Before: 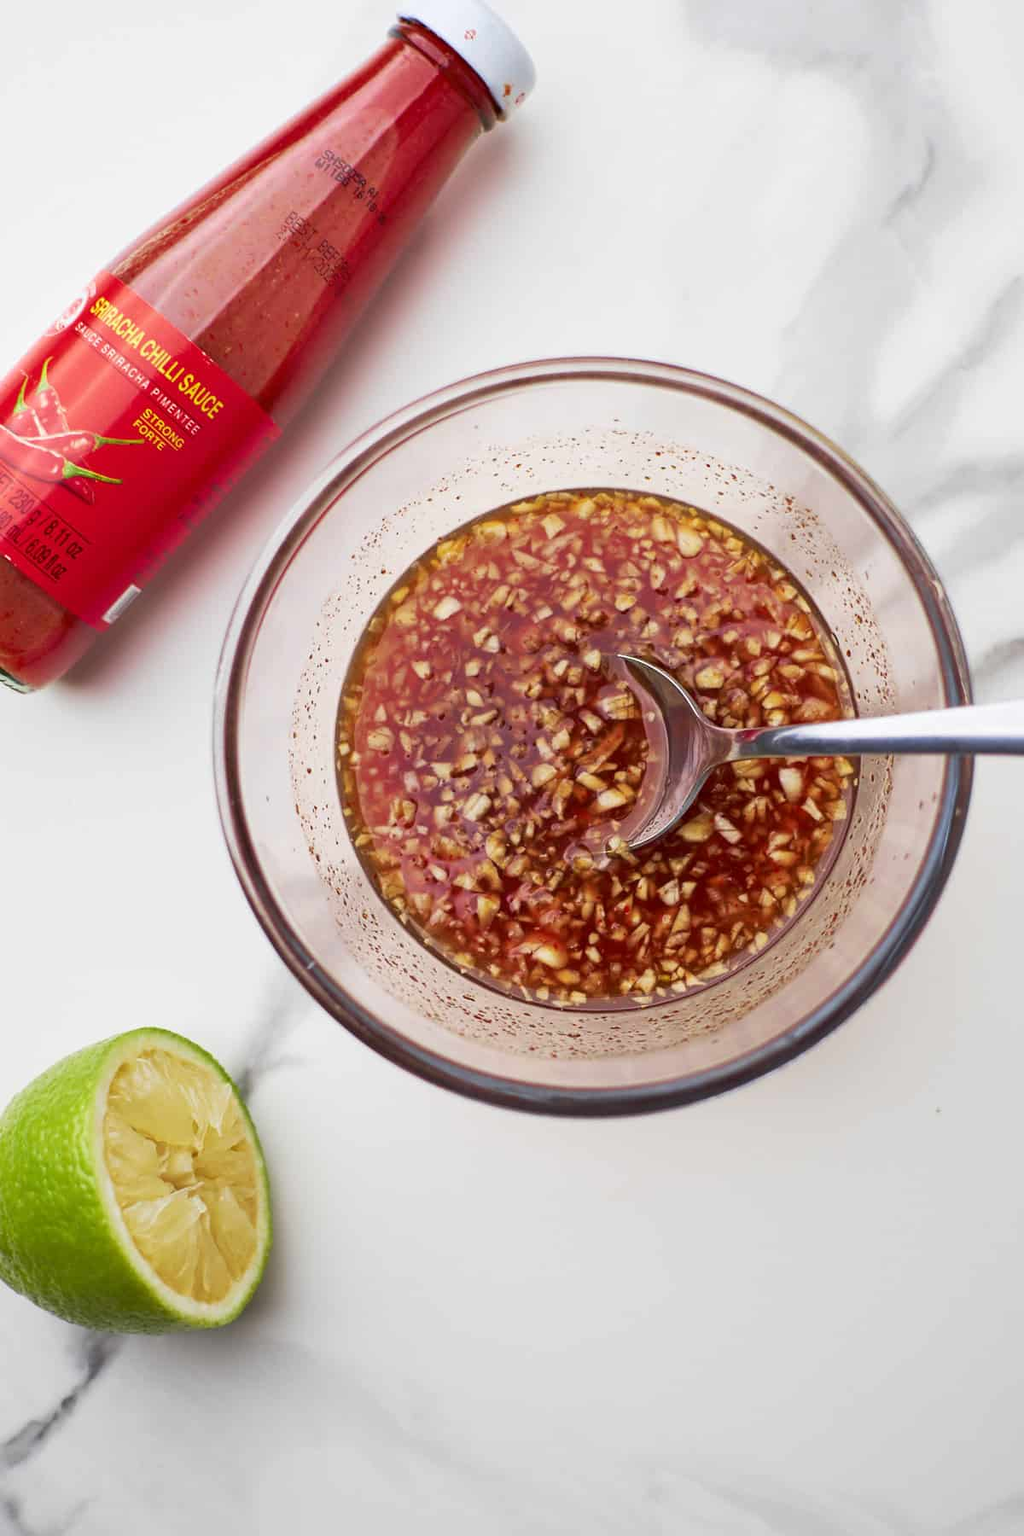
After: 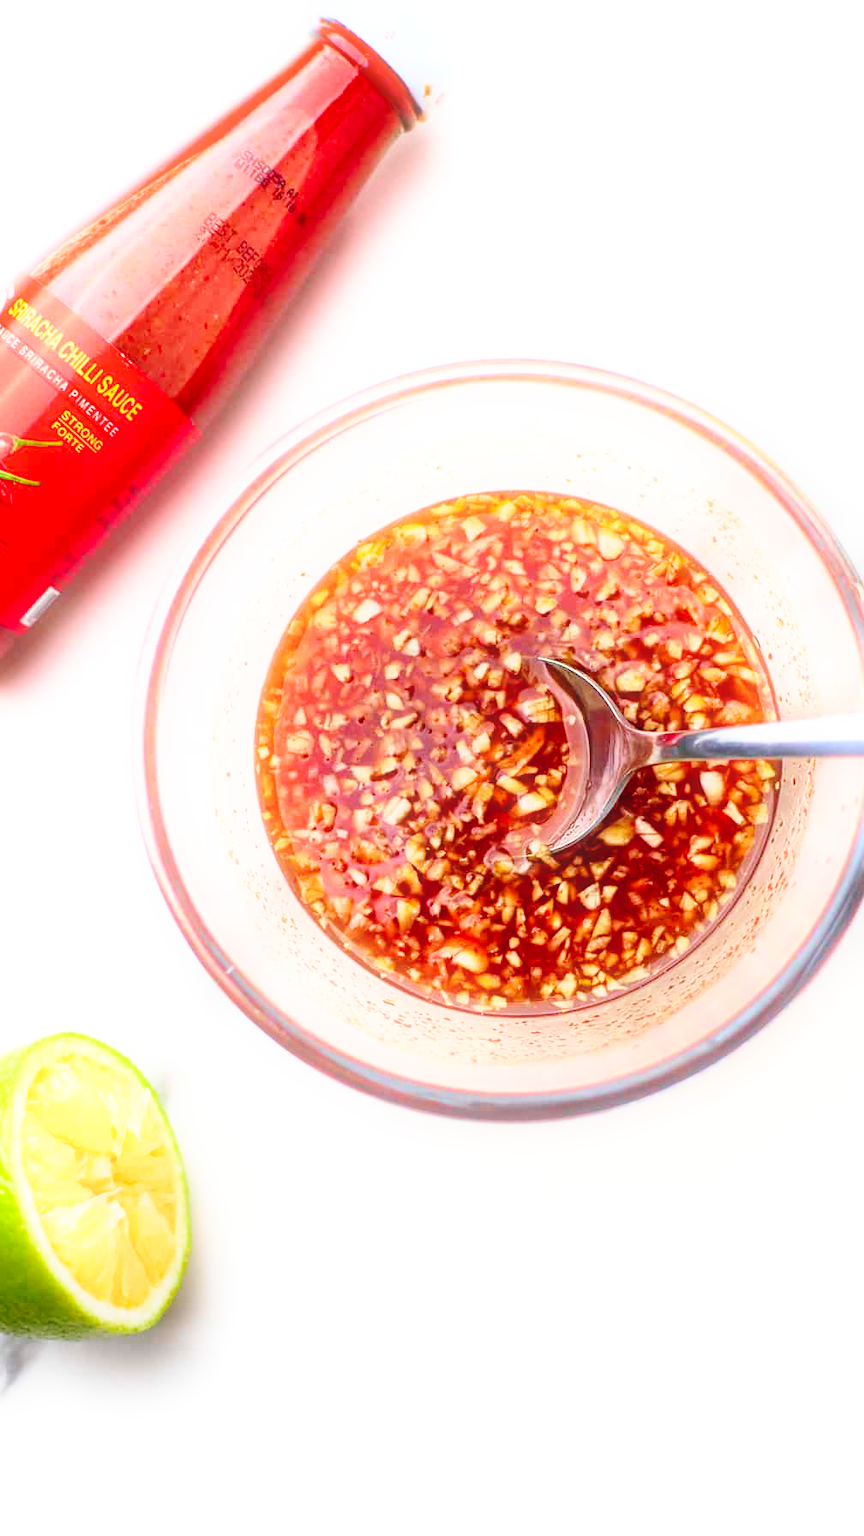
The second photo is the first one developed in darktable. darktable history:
base curve: curves: ch0 [(0, 0) (0.028, 0.03) (0.121, 0.232) (0.46, 0.748) (0.859, 0.968) (1, 1)], preserve colors none
bloom: size 5%, threshold 95%, strength 15%
crop: left 8.026%, right 7.374%
